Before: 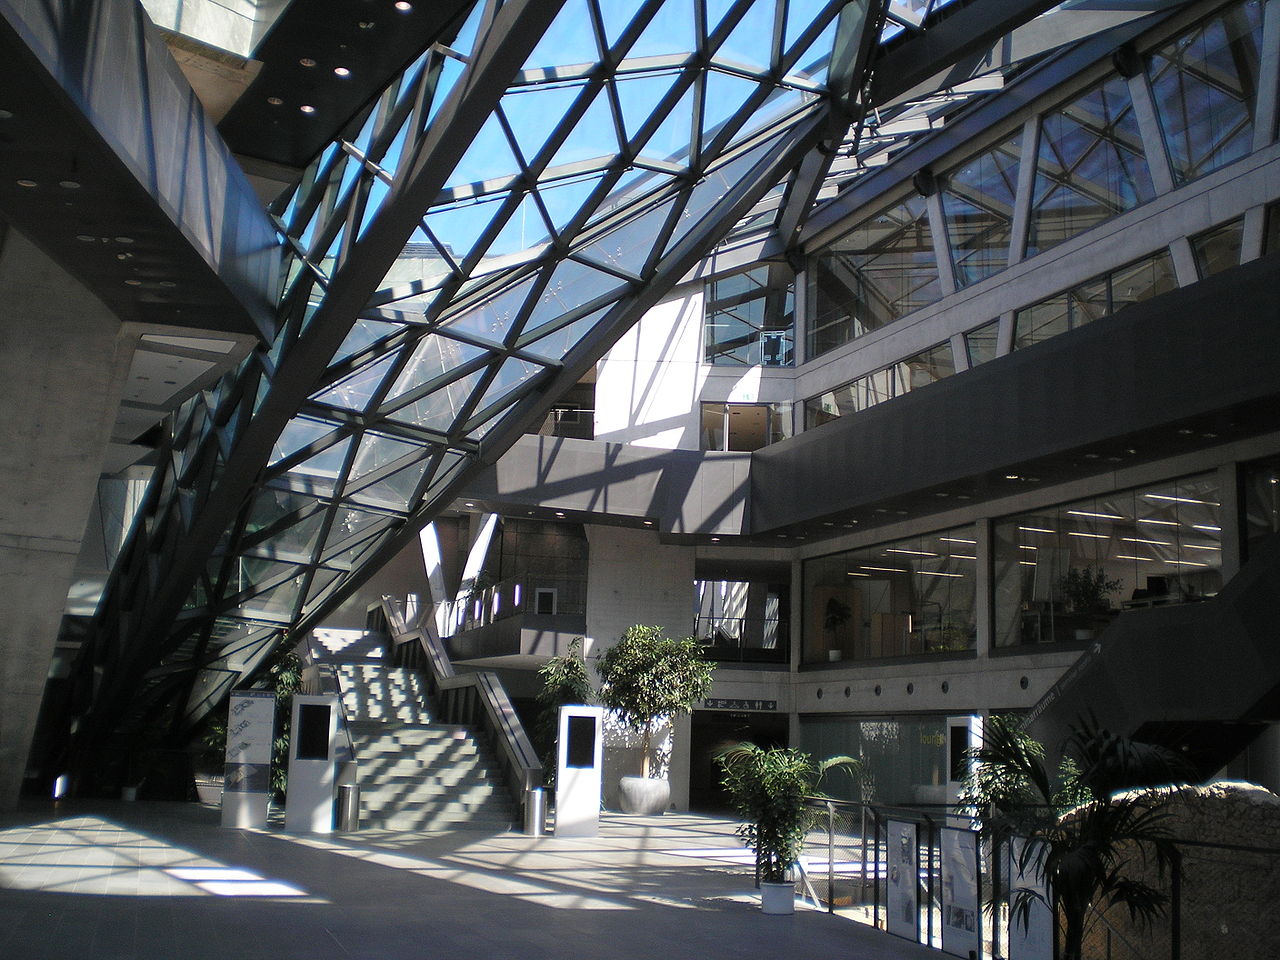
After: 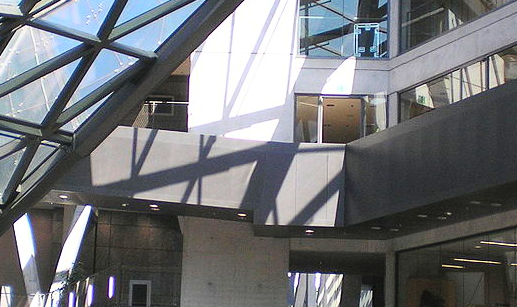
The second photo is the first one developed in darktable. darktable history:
crop: left 31.751%, top 32.172%, right 27.8%, bottom 35.83%
contrast brightness saturation: contrast 0.24, brightness 0.26, saturation 0.39
